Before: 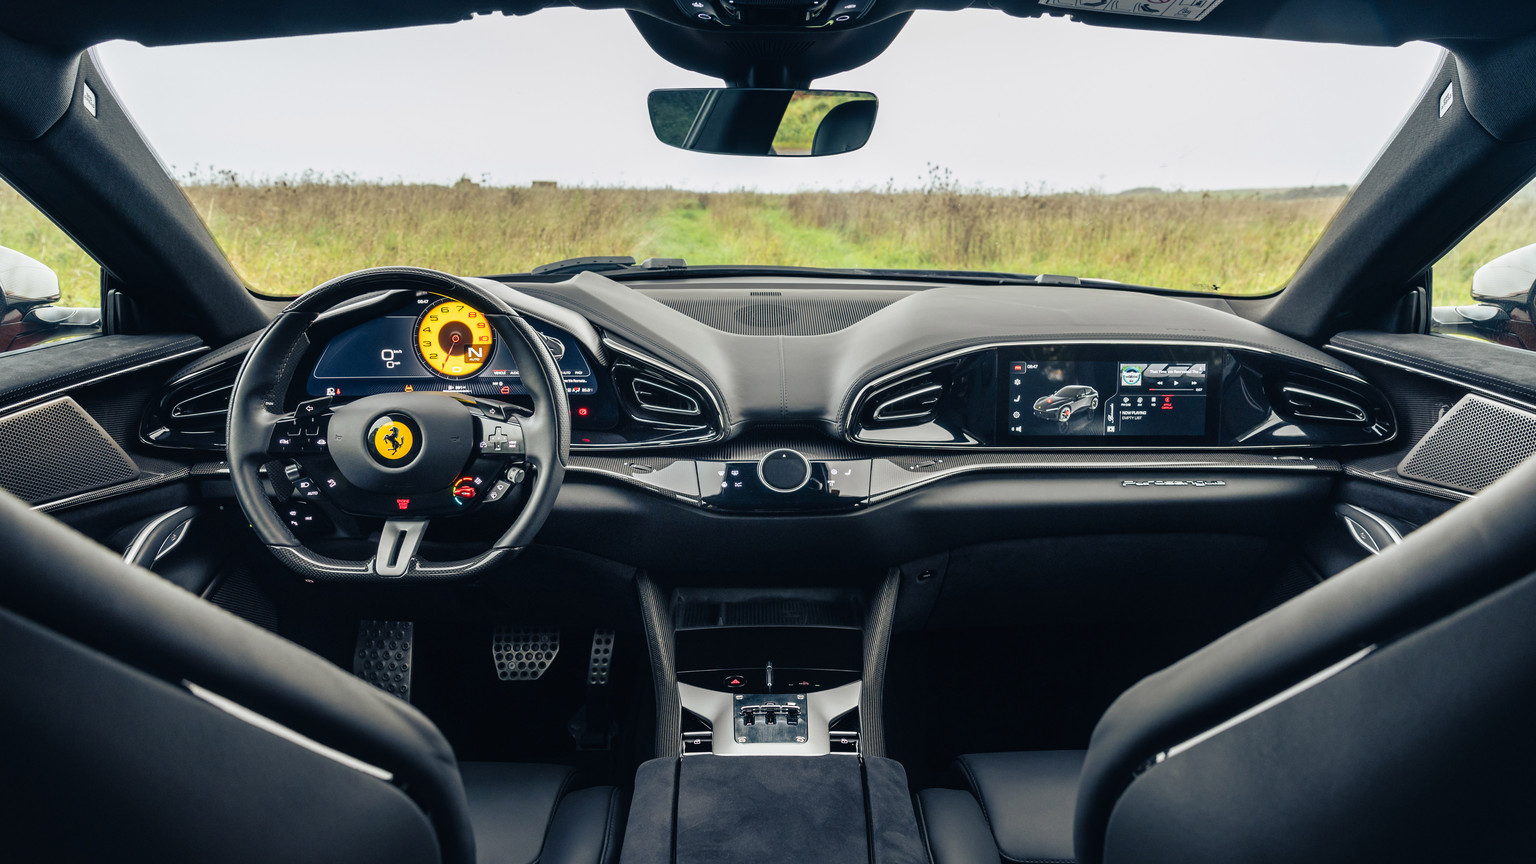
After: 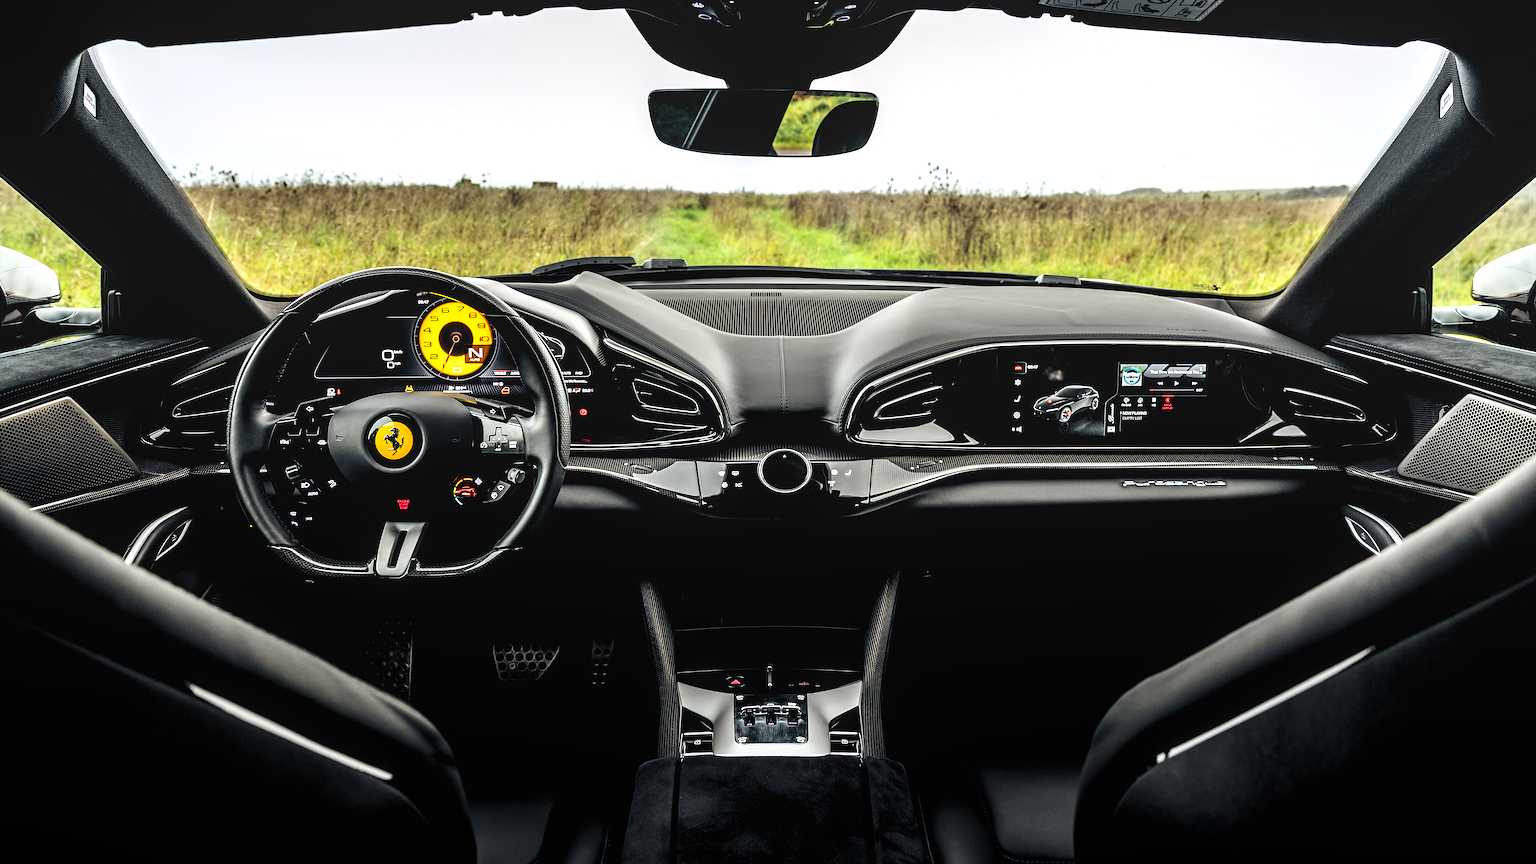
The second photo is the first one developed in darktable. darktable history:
sharpen: on, module defaults
contrast brightness saturation: contrast 0.188, brightness -0.114, saturation 0.215
local contrast: detail 109%
levels: levels [0.129, 0.519, 0.867]
